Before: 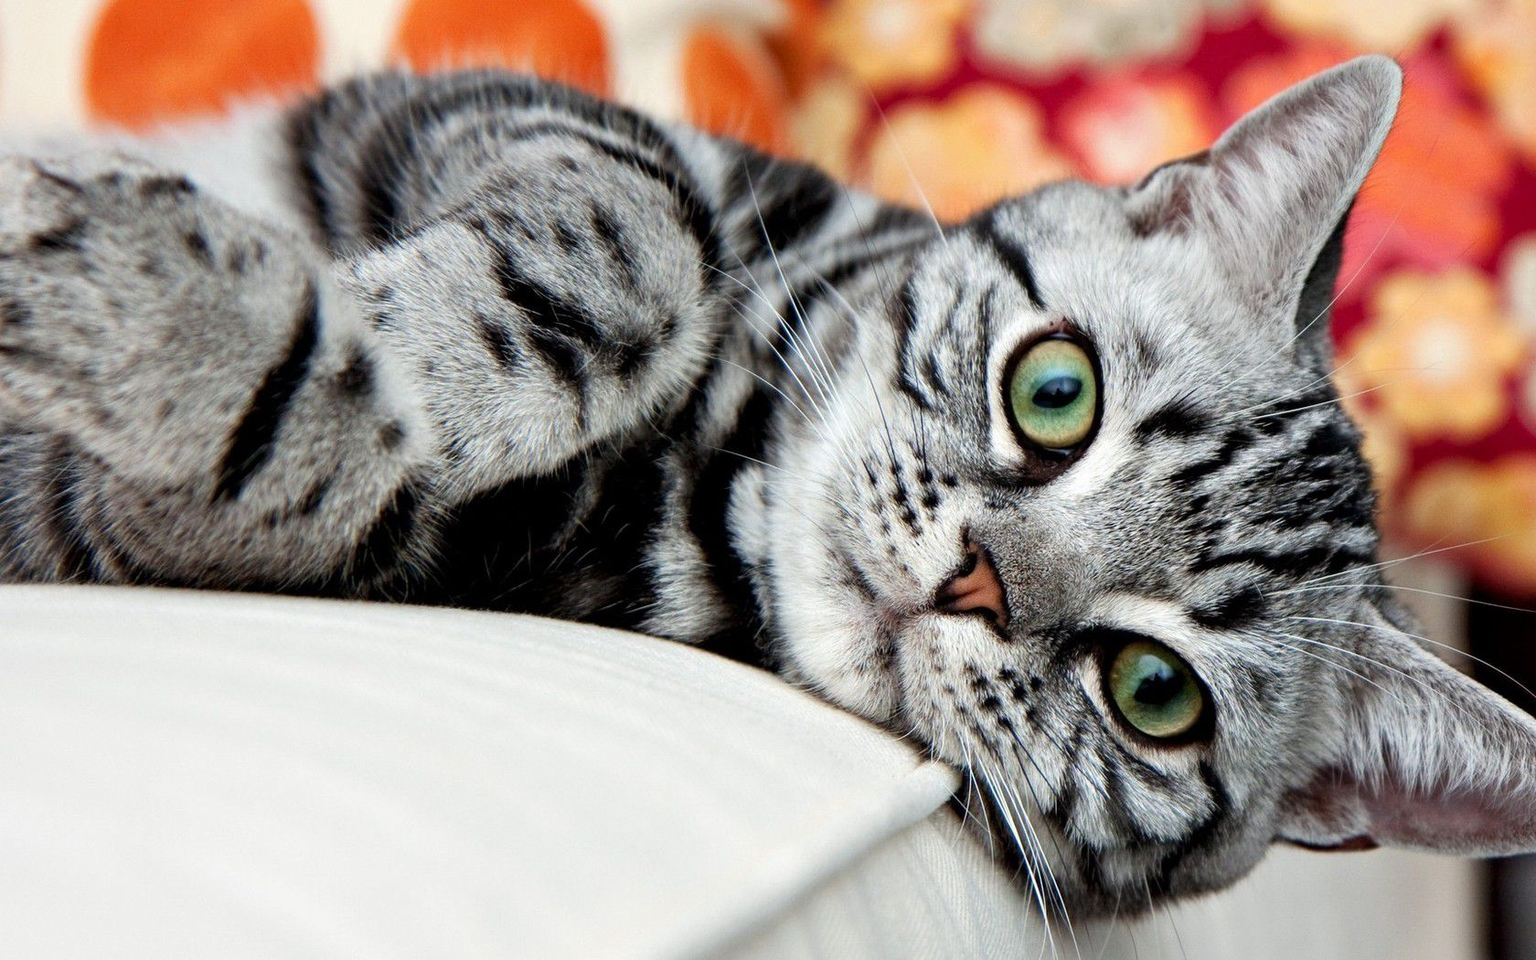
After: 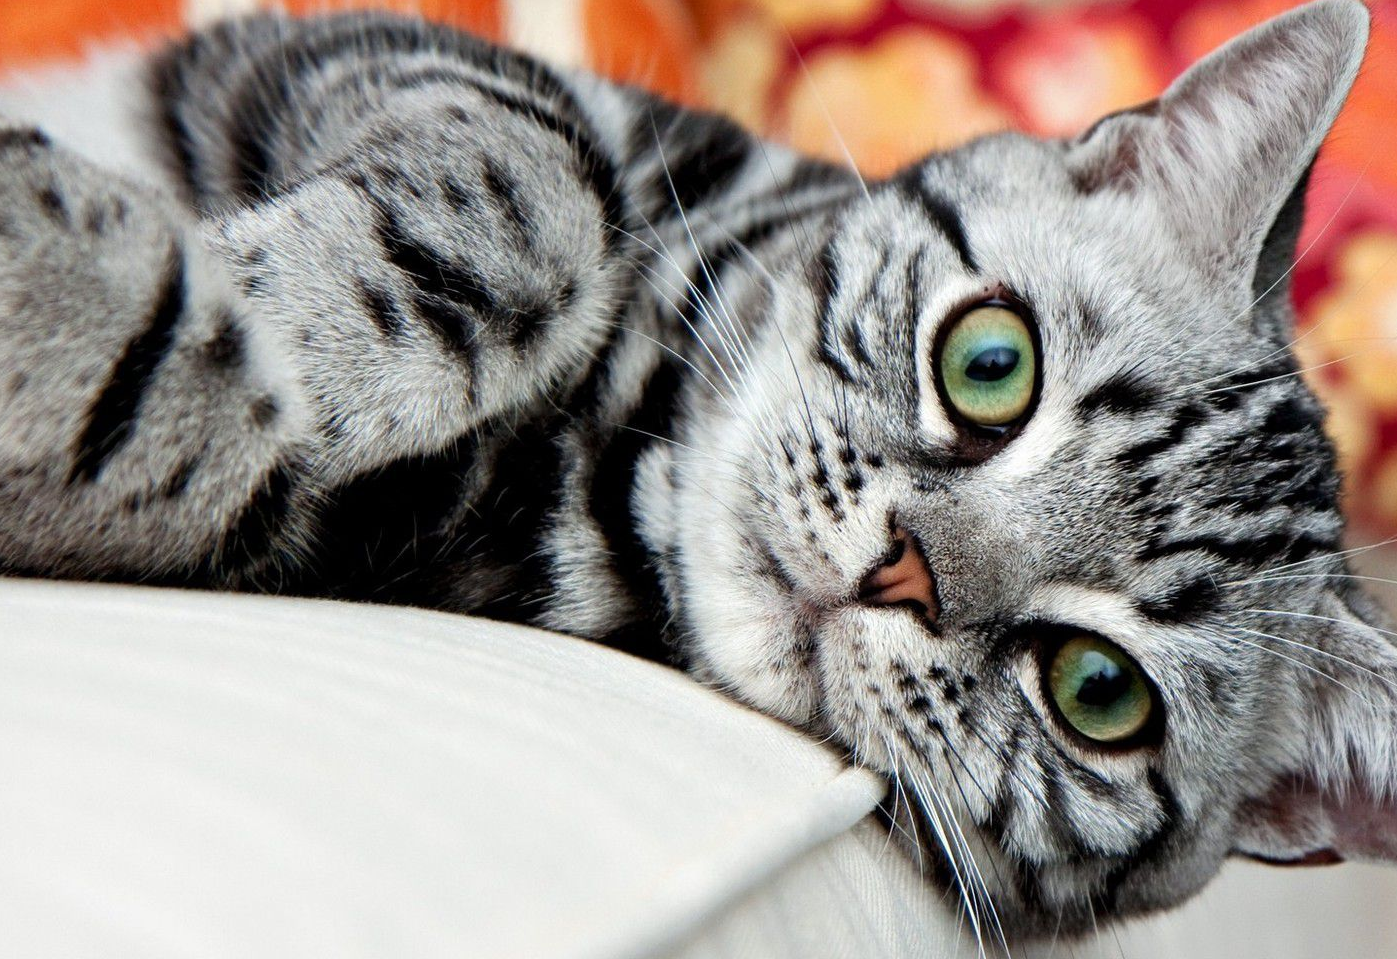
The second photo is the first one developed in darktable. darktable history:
crop: left 9.788%, top 6.218%, right 7.028%, bottom 2.411%
